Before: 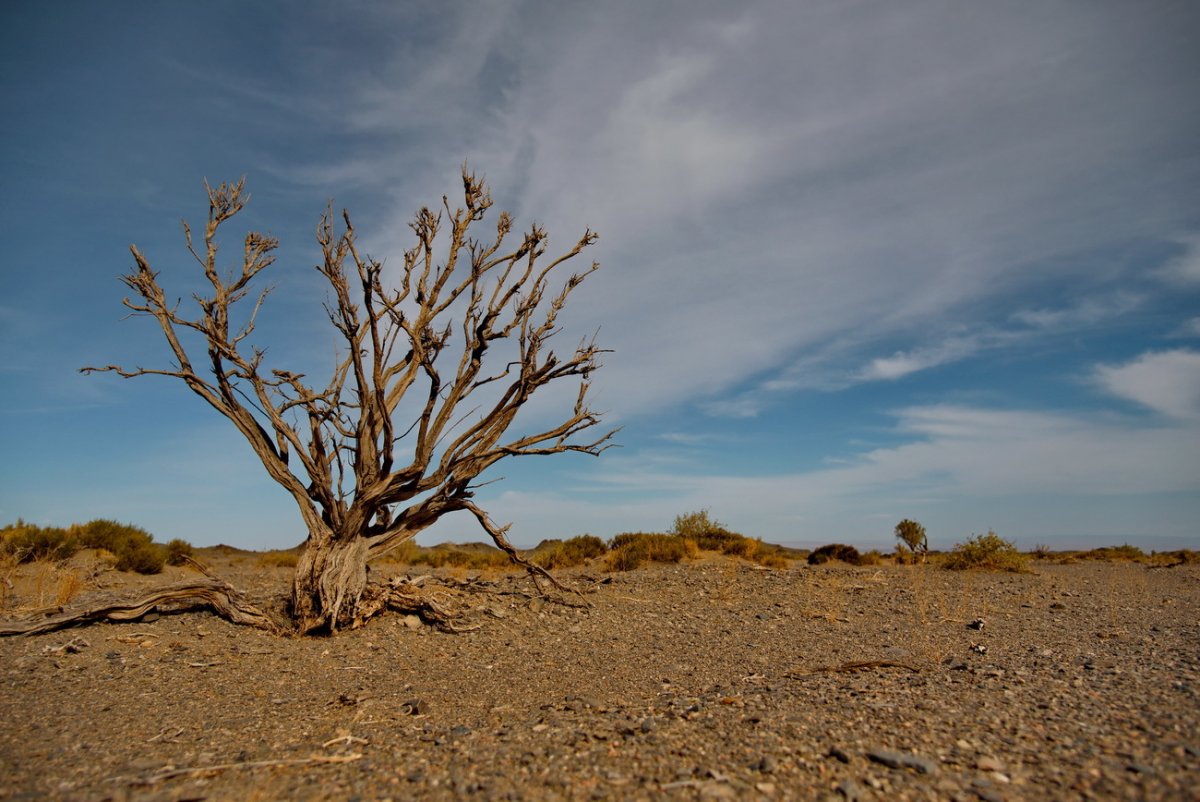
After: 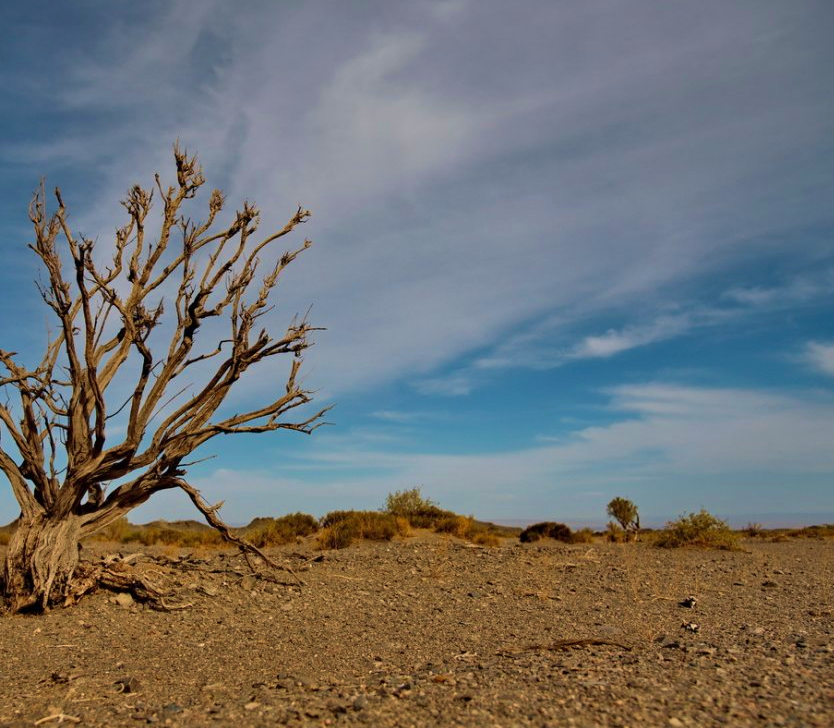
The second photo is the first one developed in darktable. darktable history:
velvia: strength 45%
crop and rotate: left 24.034%, top 2.838%, right 6.406%, bottom 6.299%
base curve: preserve colors none
